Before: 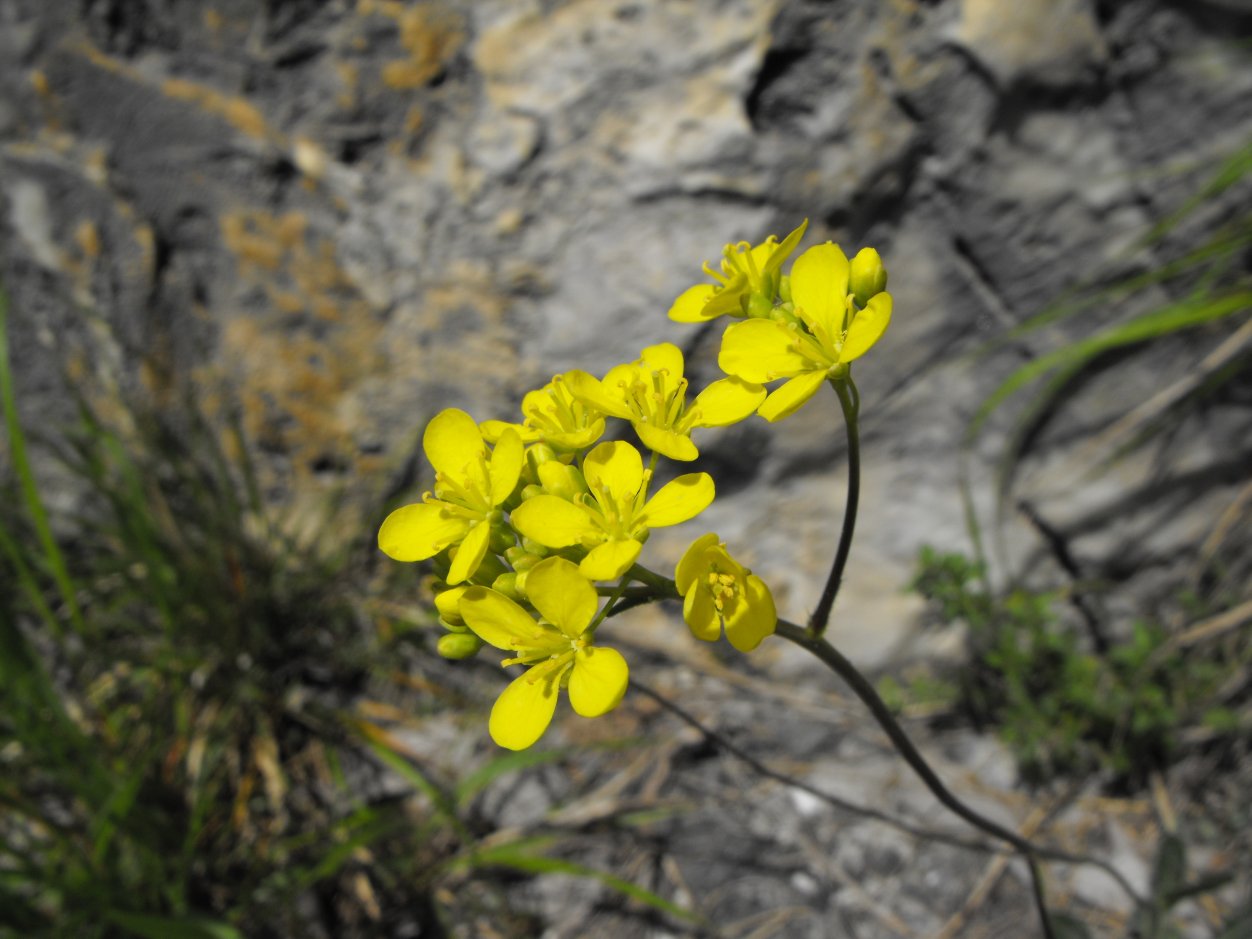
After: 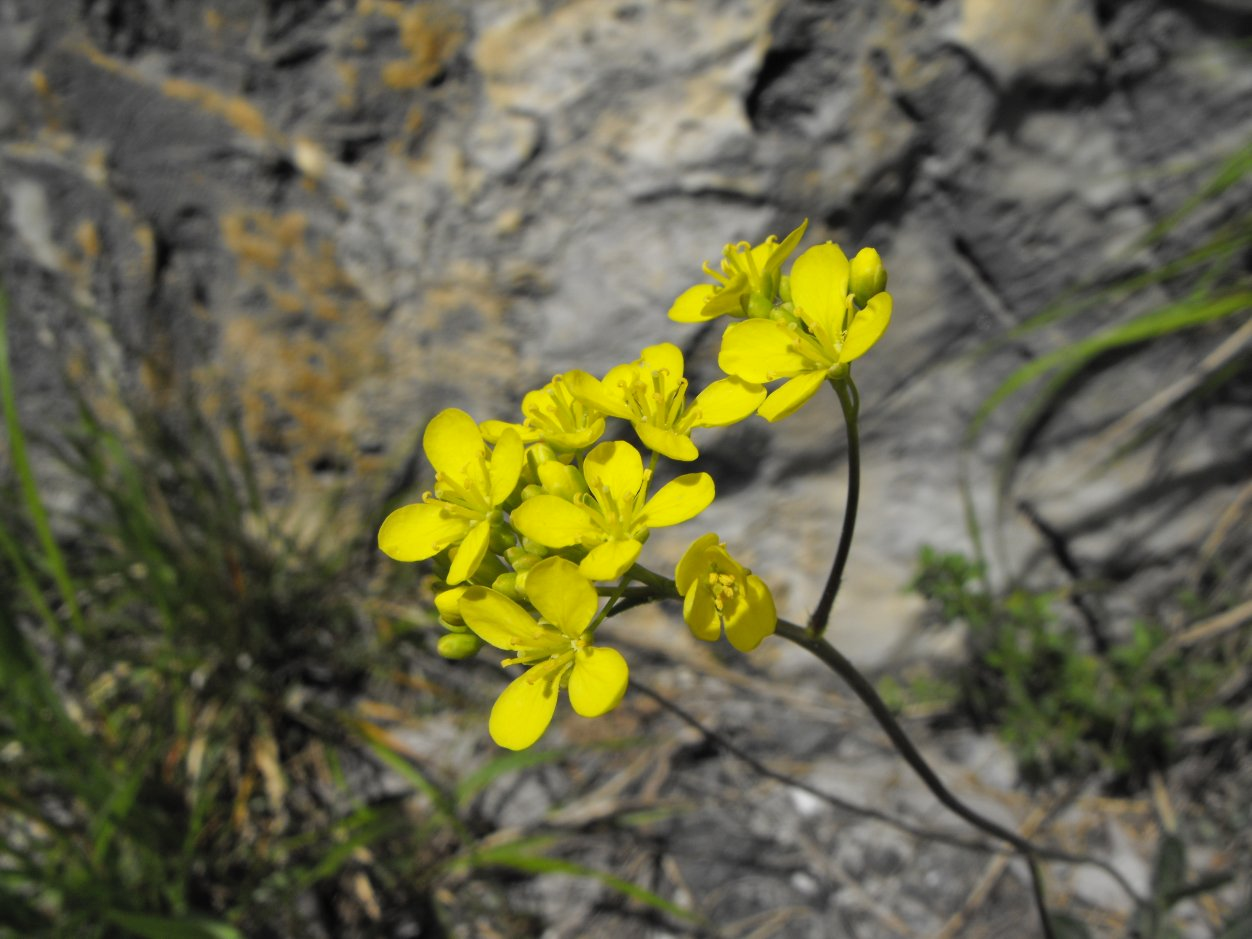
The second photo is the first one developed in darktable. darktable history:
shadows and highlights: shadows 36.98, highlights -27.86, soften with gaussian
